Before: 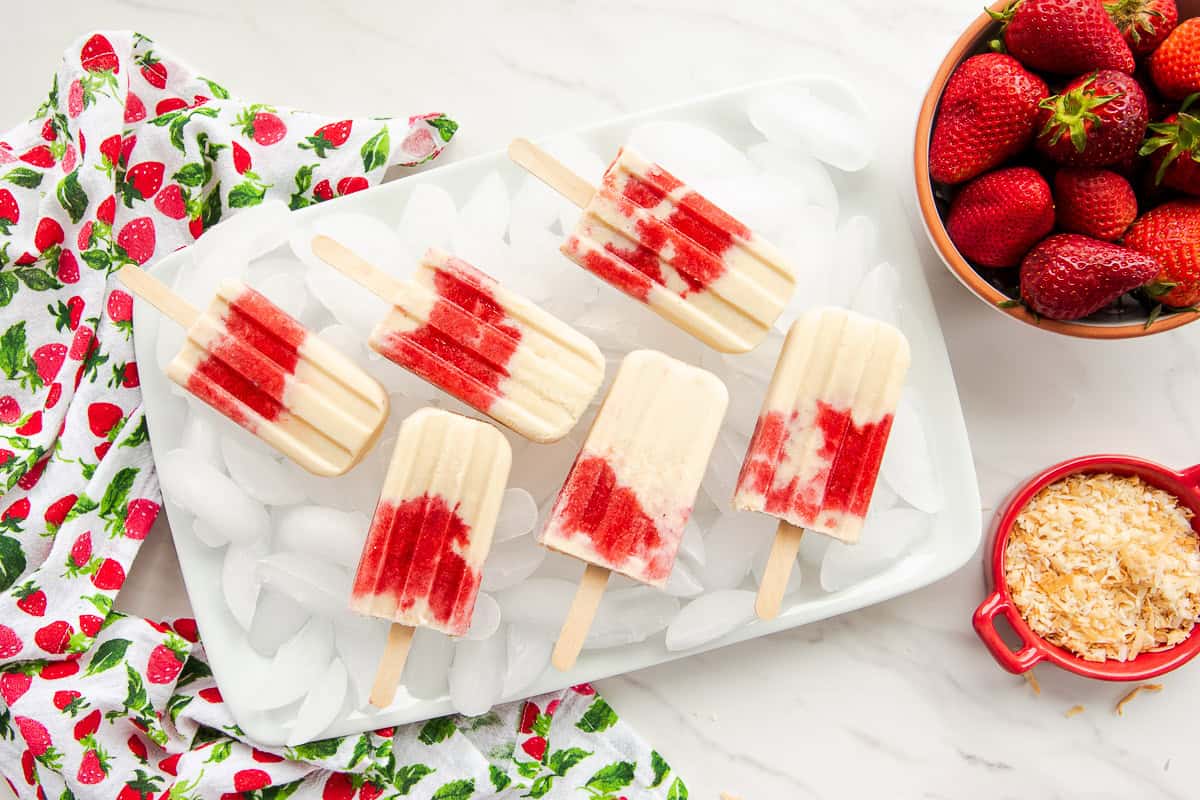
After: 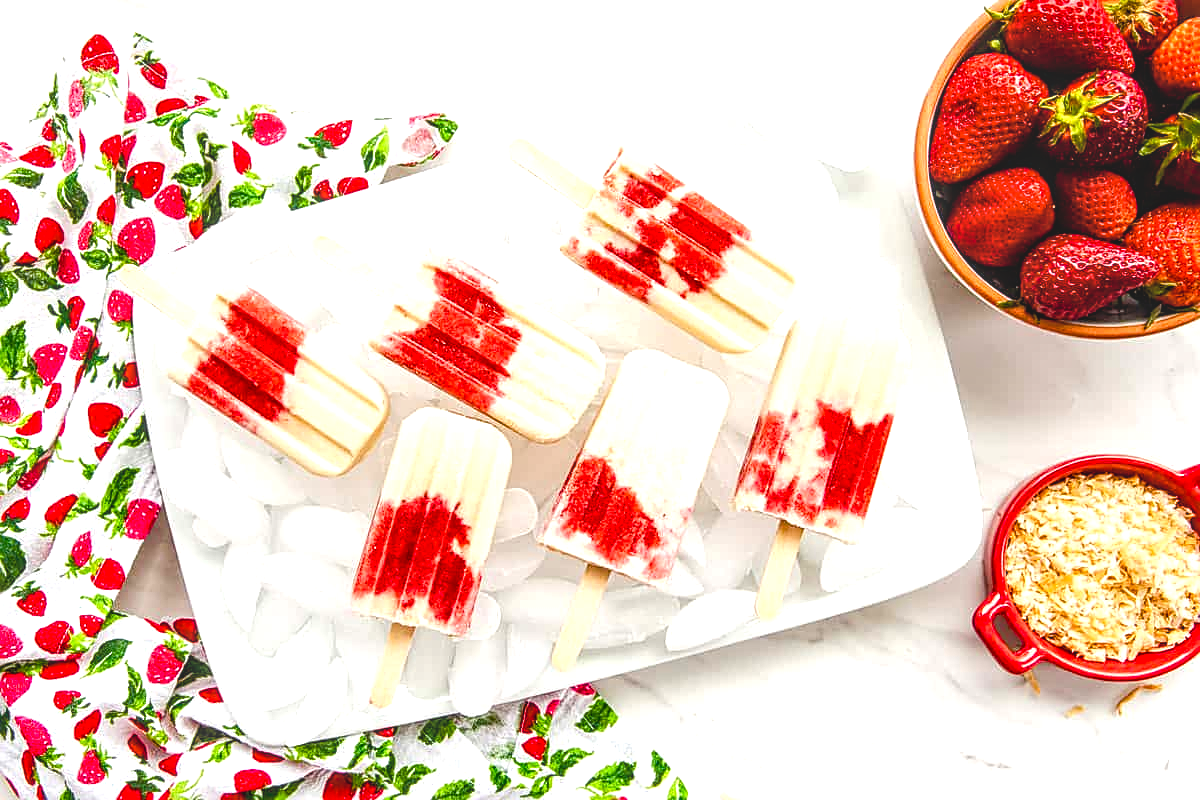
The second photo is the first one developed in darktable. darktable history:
sharpen: on, module defaults
tone equalizer: -8 EV -0.439 EV, -7 EV -0.367 EV, -6 EV -0.307 EV, -5 EV -0.255 EV, -3 EV 0.19 EV, -2 EV 0.338 EV, -1 EV 0.391 EV, +0 EV 0.422 EV, edges refinement/feathering 500, mask exposure compensation -1.57 EV, preserve details no
color balance rgb: highlights gain › luminance 17.939%, linear chroma grading › global chroma 10.467%, perceptual saturation grading › global saturation 20%, perceptual saturation grading › highlights -24.748%, perceptual saturation grading › shadows 50.384%
local contrast: highlights 5%, shadows 0%, detail 133%
